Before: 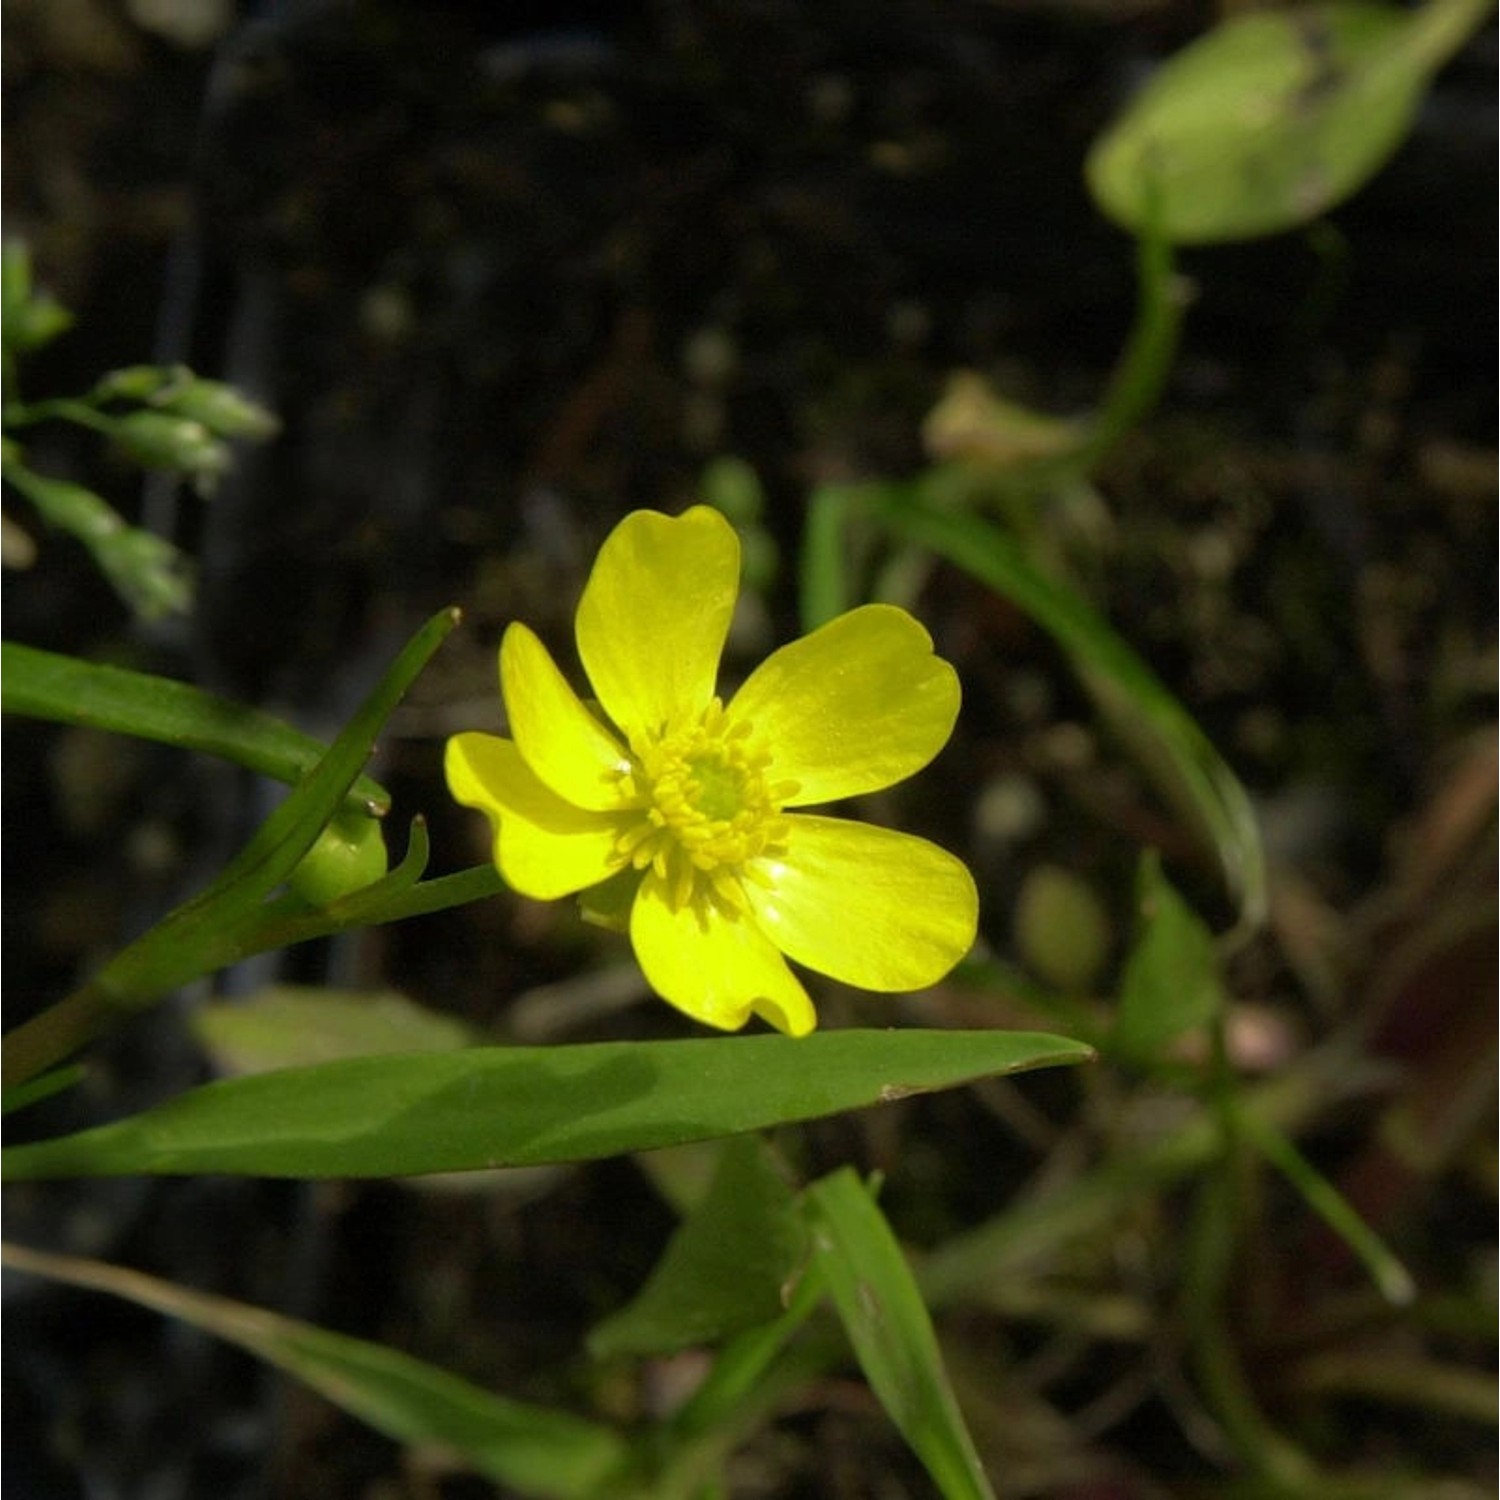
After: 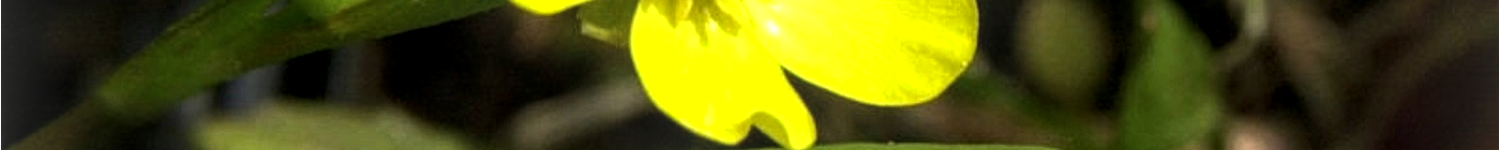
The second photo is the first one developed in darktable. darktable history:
crop and rotate: top 59.084%, bottom 30.916%
local contrast: on, module defaults
tone equalizer: -8 EV -0.75 EV, -7 EV -0.7 EV, -6 EV -0.6 EV, -5 EV -0.4 EV, -3 EV 0.4 EV, -2 EV 0.6 EV, -1 EV 0.7 EV, +0 EV 0.75 EV, edges refinement/feathering 500, mask exposure compensation -1.57 EV, preserve details no
